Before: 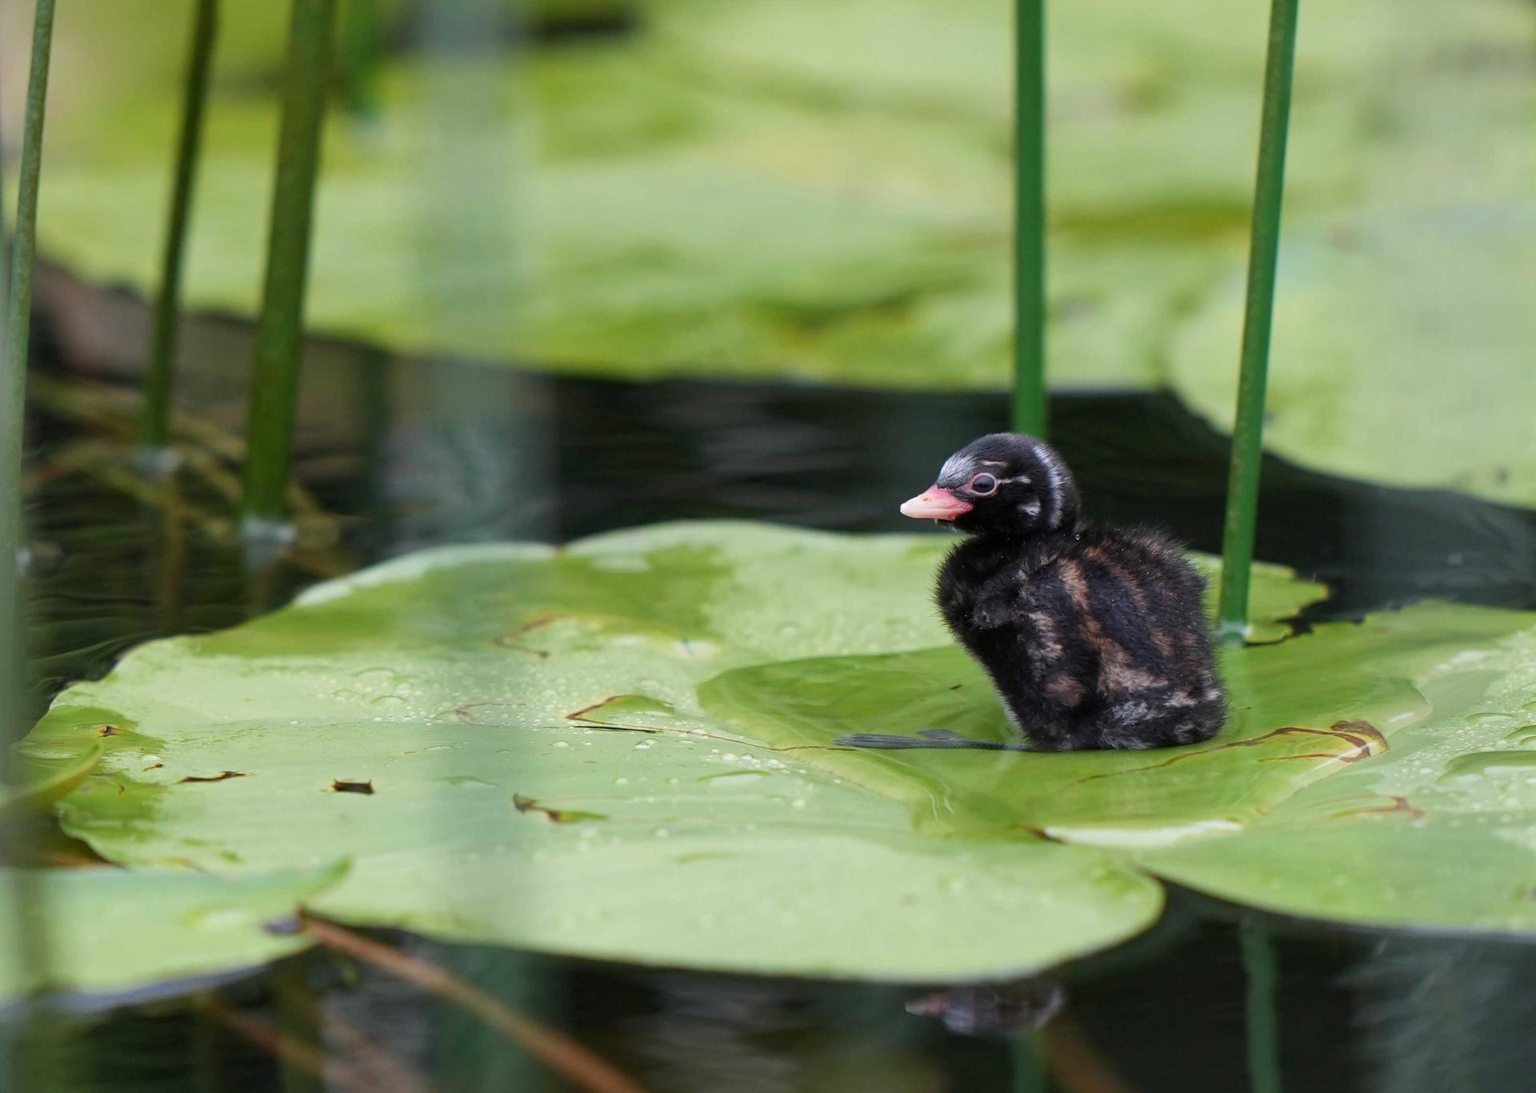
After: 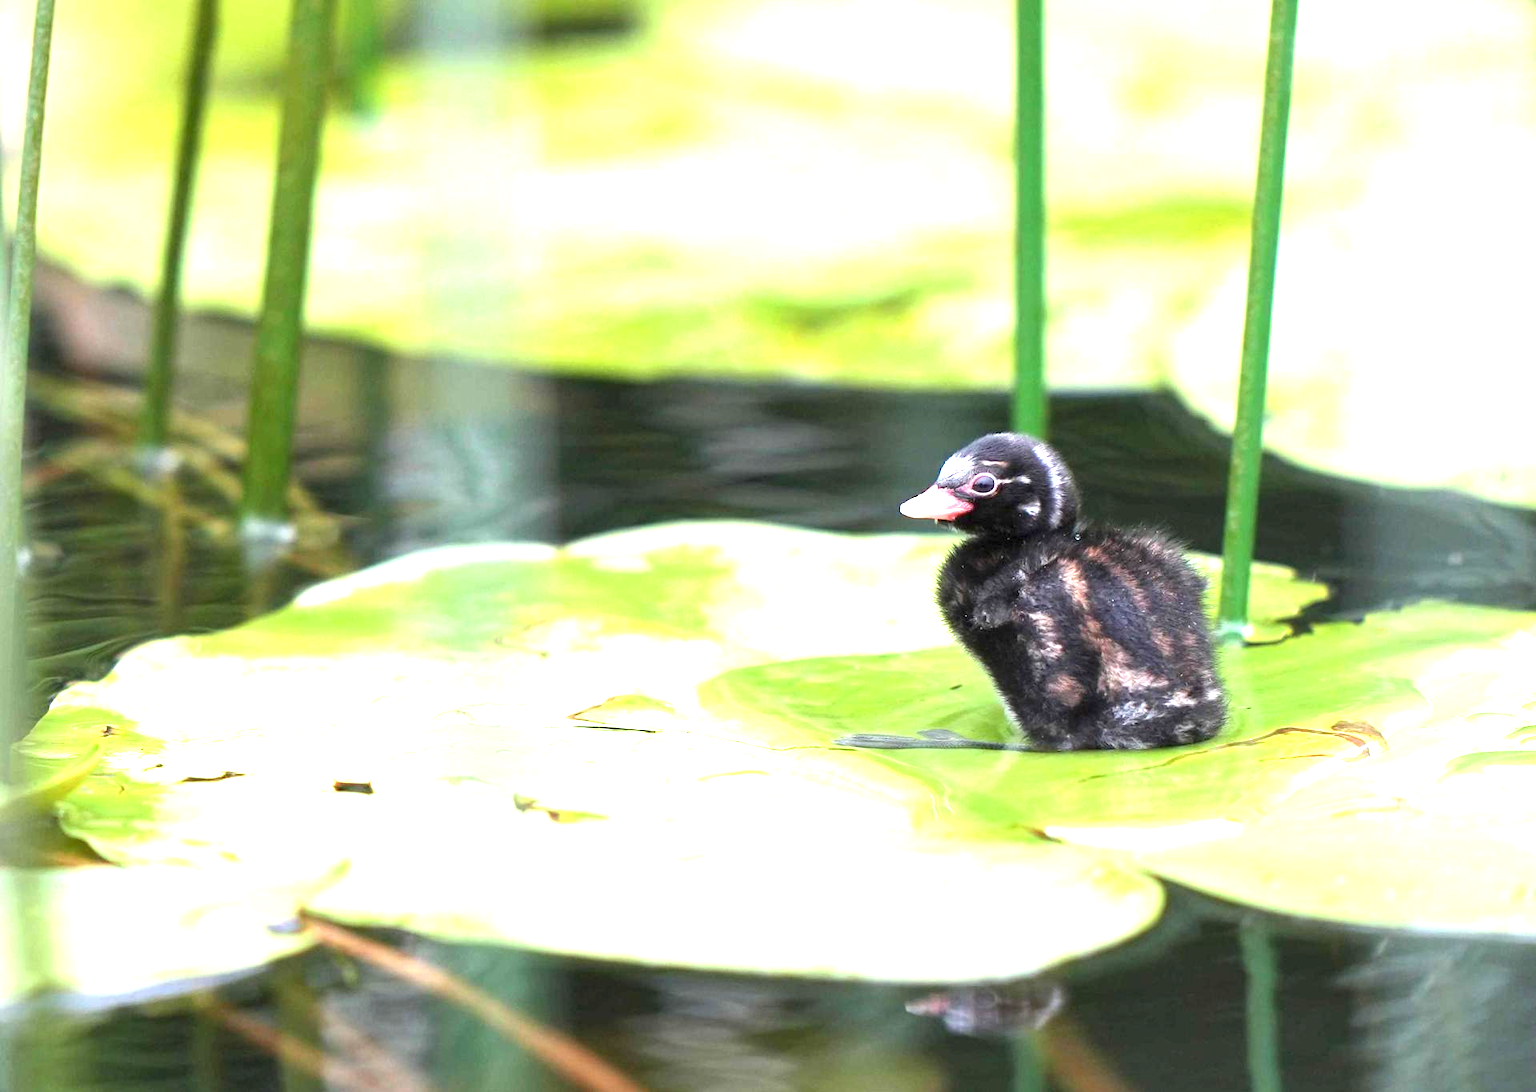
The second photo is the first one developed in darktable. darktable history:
exposure: black level correction 0, exposure 1.994 EV, compensate exposure bias true, compensate highlight preservation false
